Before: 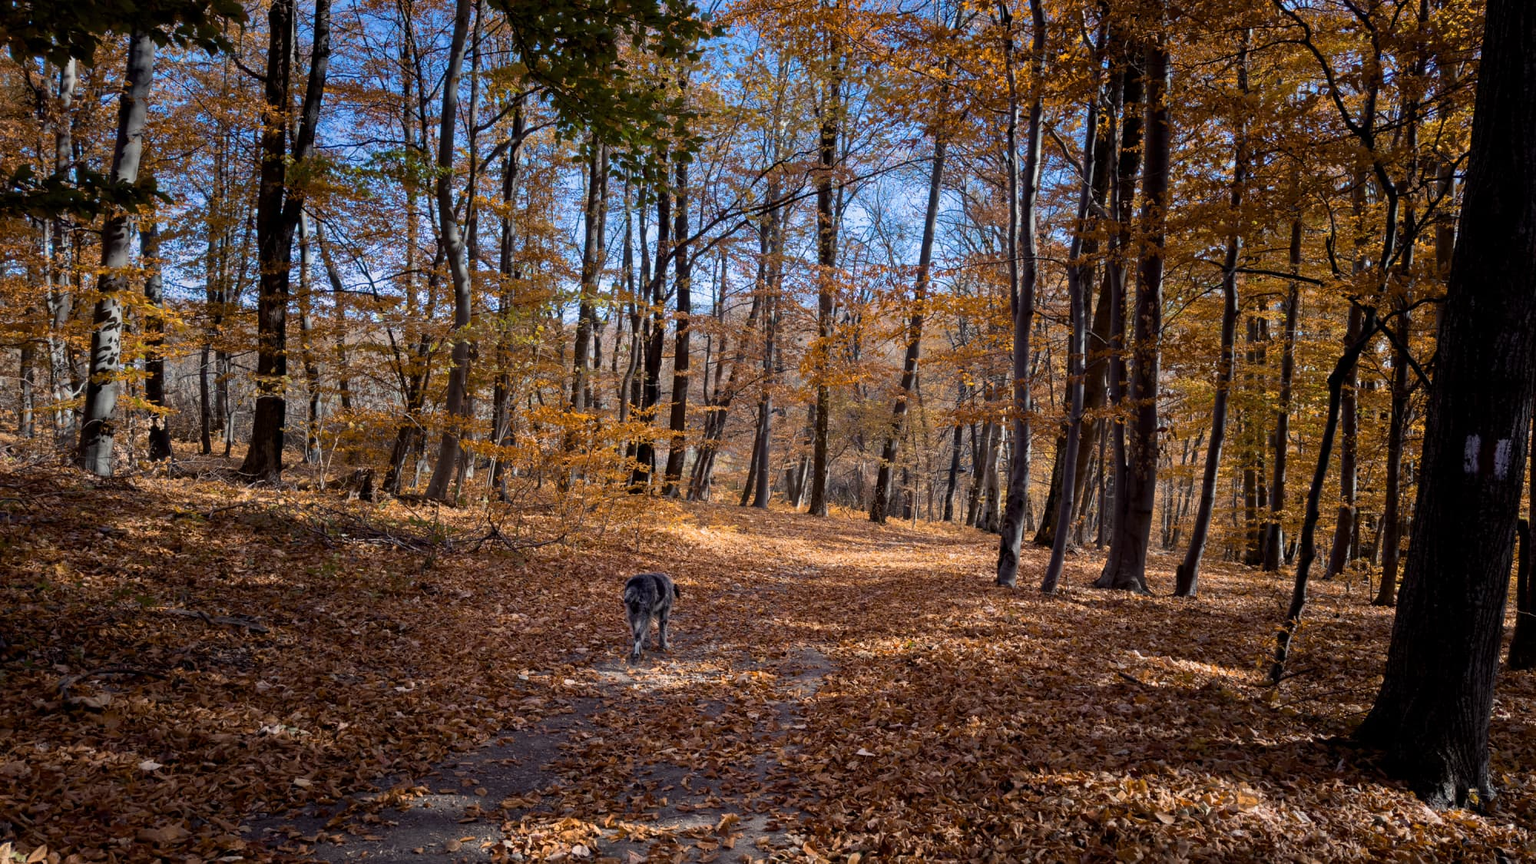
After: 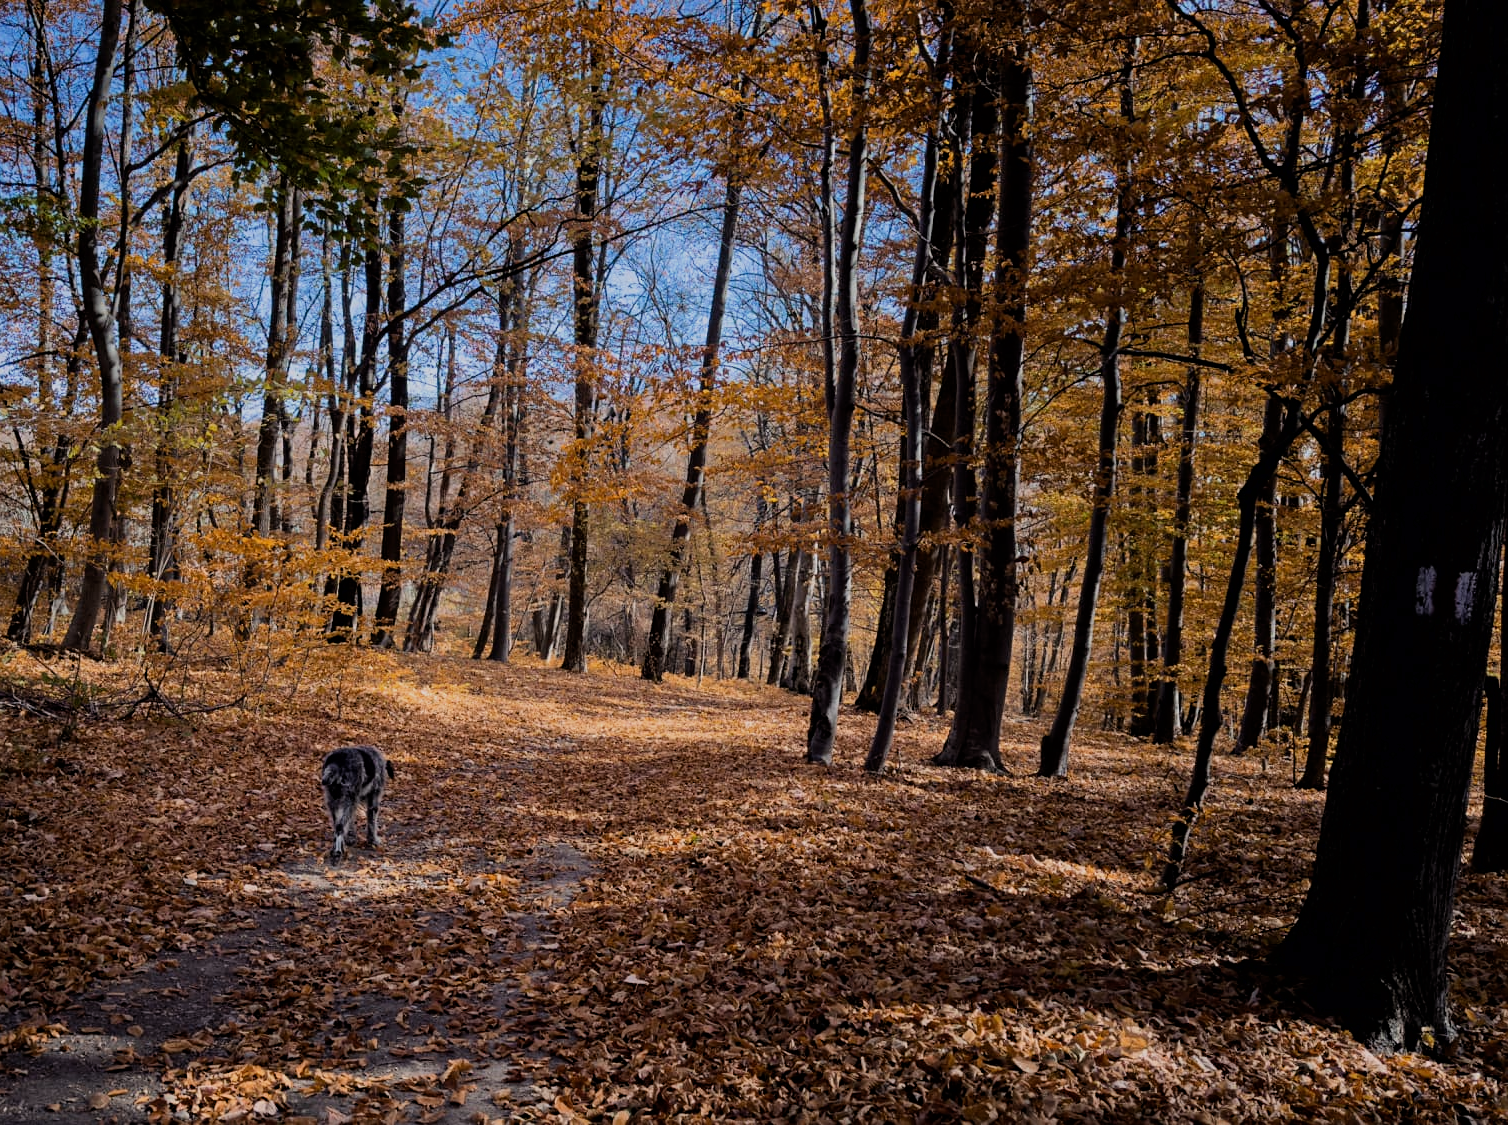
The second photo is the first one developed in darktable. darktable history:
crop and rotate: left 24.6%
sharpen: amount 0.2
filmic rgb: black relative exposure -7.65 EV, white relative exposure 4.56 EV, hardness 3.61, color science v6 (2022)
